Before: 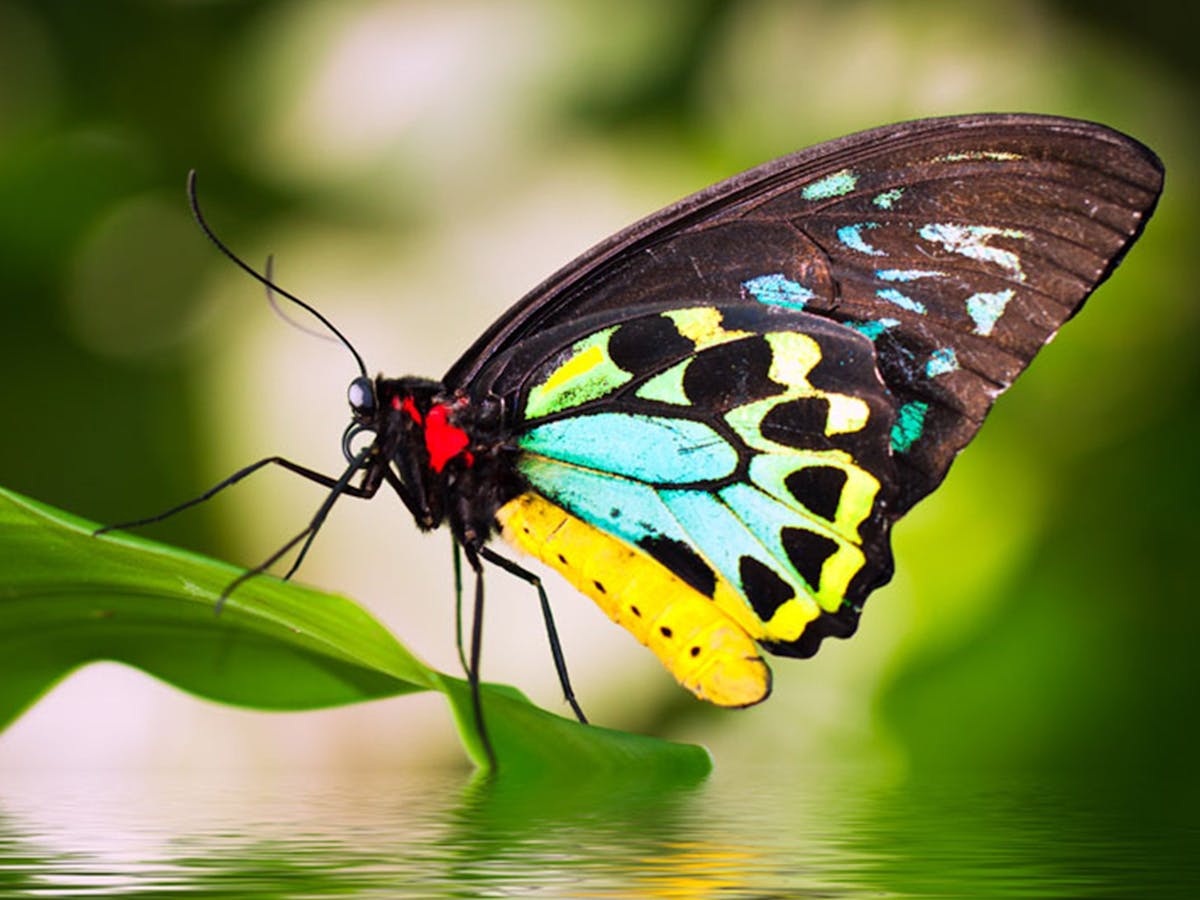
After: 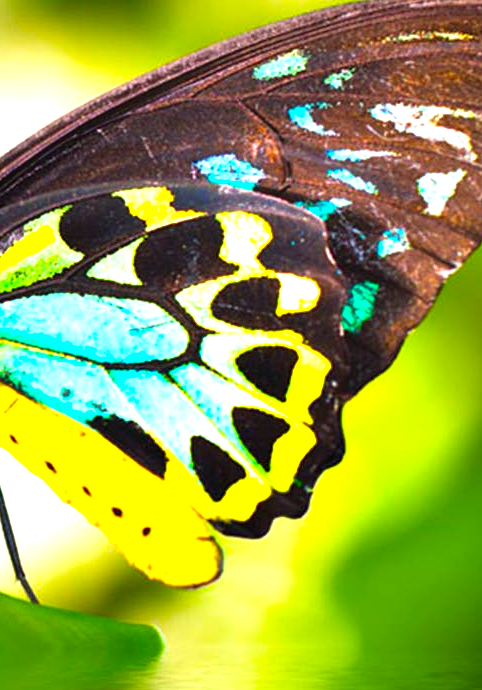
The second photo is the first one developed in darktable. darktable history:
contrast equalizer: y [[0.5, 0.488, 0.462, 0.461, 0.491, 0.5], [0.5 ×6], [0.5 ×6], [0 ×6], [0 ×6]]
color balance rgb: perceptual saturation grading › global saturation 31.001%, perceptual brilliance grading › global brilliance 30.688%, global vibrance 20%
color correction: highlights a* -4.33, highlights b* 6.34
crop: left 45.782%, top 13.384%, right 13.997%, bottom 9.838%
